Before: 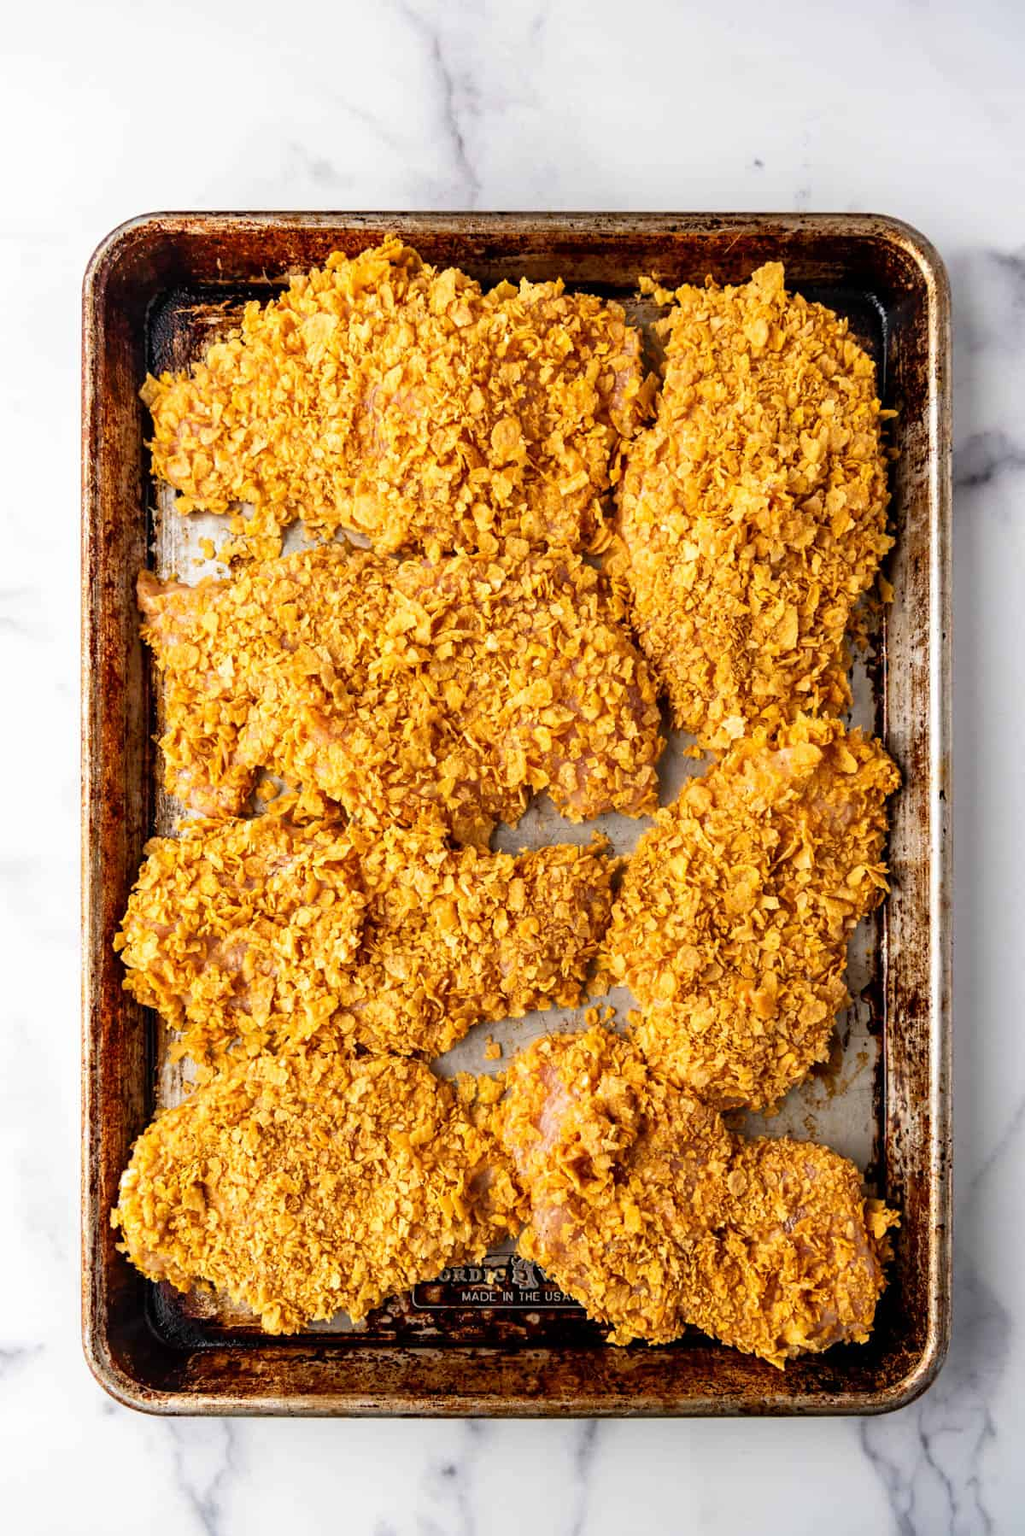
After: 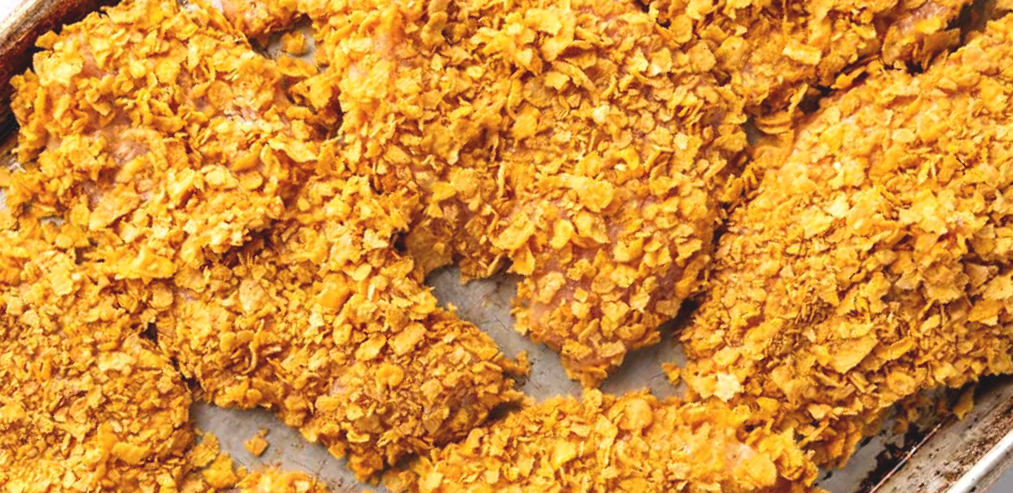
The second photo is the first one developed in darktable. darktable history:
crop and rotate: angle -46.23°, top 16.026%, right 0.821%, bottom 11.599%
exposure: black level correction -0.009, exposure 0.071 EV, compensate exposure bias true, compensate highlight preservation false
